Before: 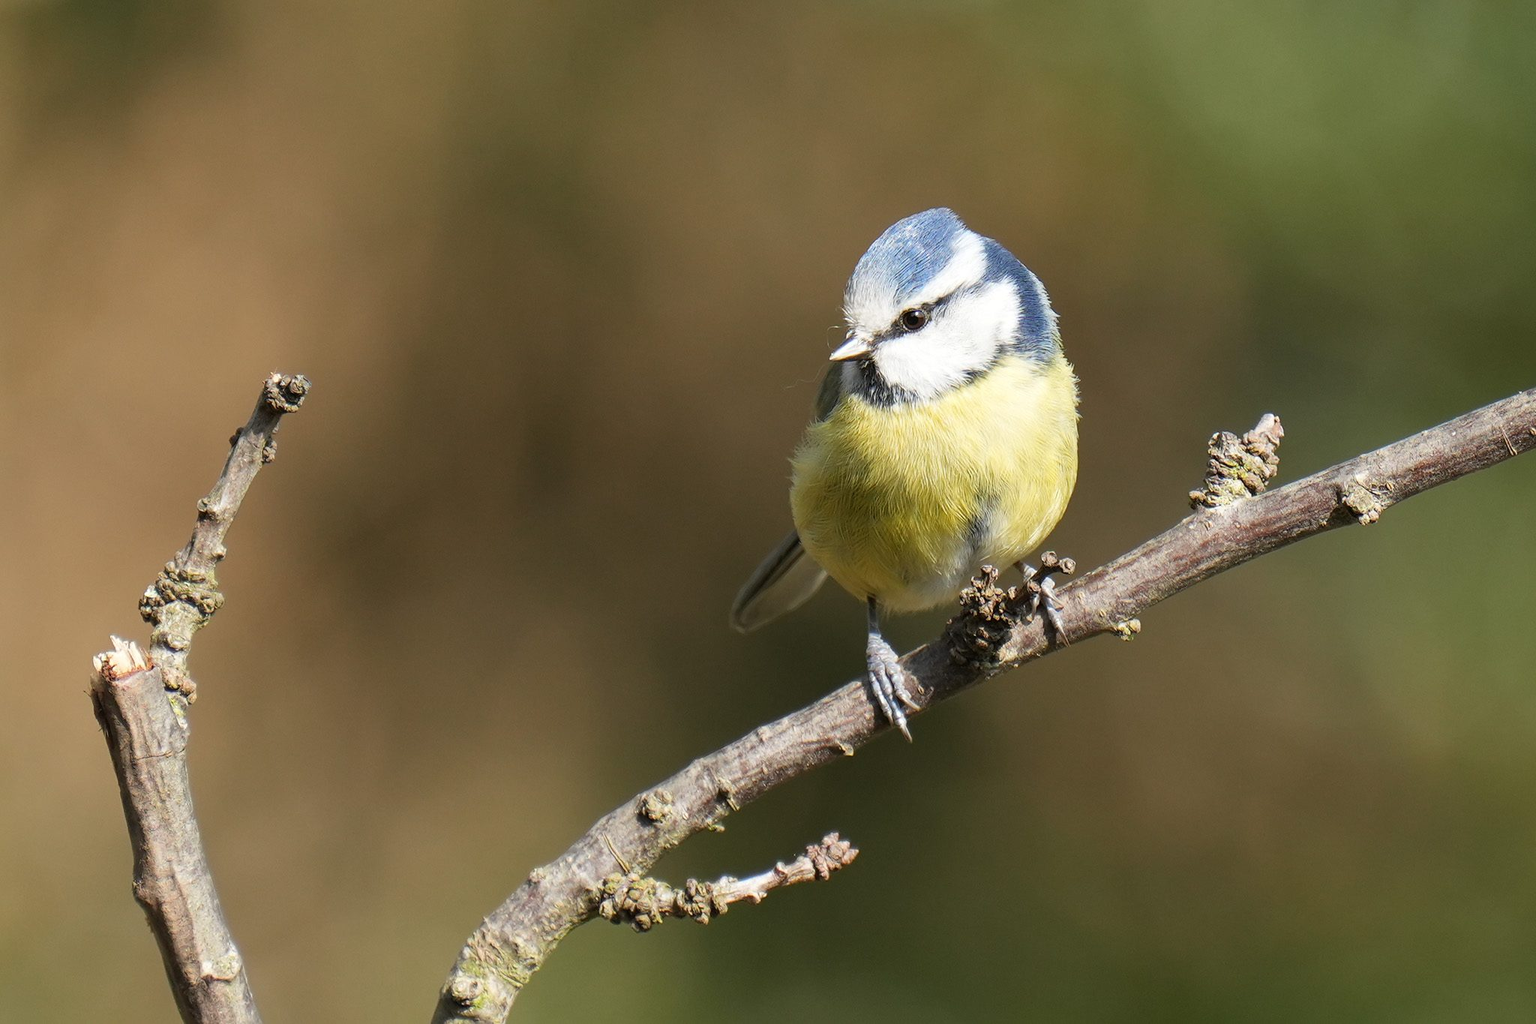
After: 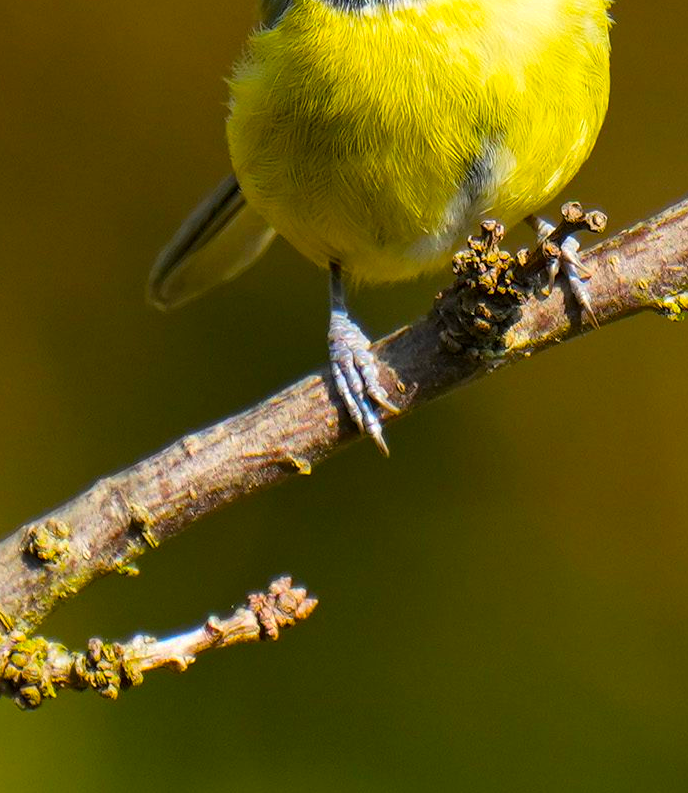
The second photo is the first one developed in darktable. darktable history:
color balance rgb: linear chroma grading › shadows 17.018%, linear chroma grading › highlights 61.336%, linear chroma grading › global chroma 49.47%, perceptual saturation grading › global saturation 19.887%
local contrast: mode bilateral grid, contrast 27, coarseness 17, detail 116%, midtone range 0.2
contrast brightness saturation: saturation -0.061
crop: left 40.416%, top 39.07%, right 25.974%, bottom 2.777%
